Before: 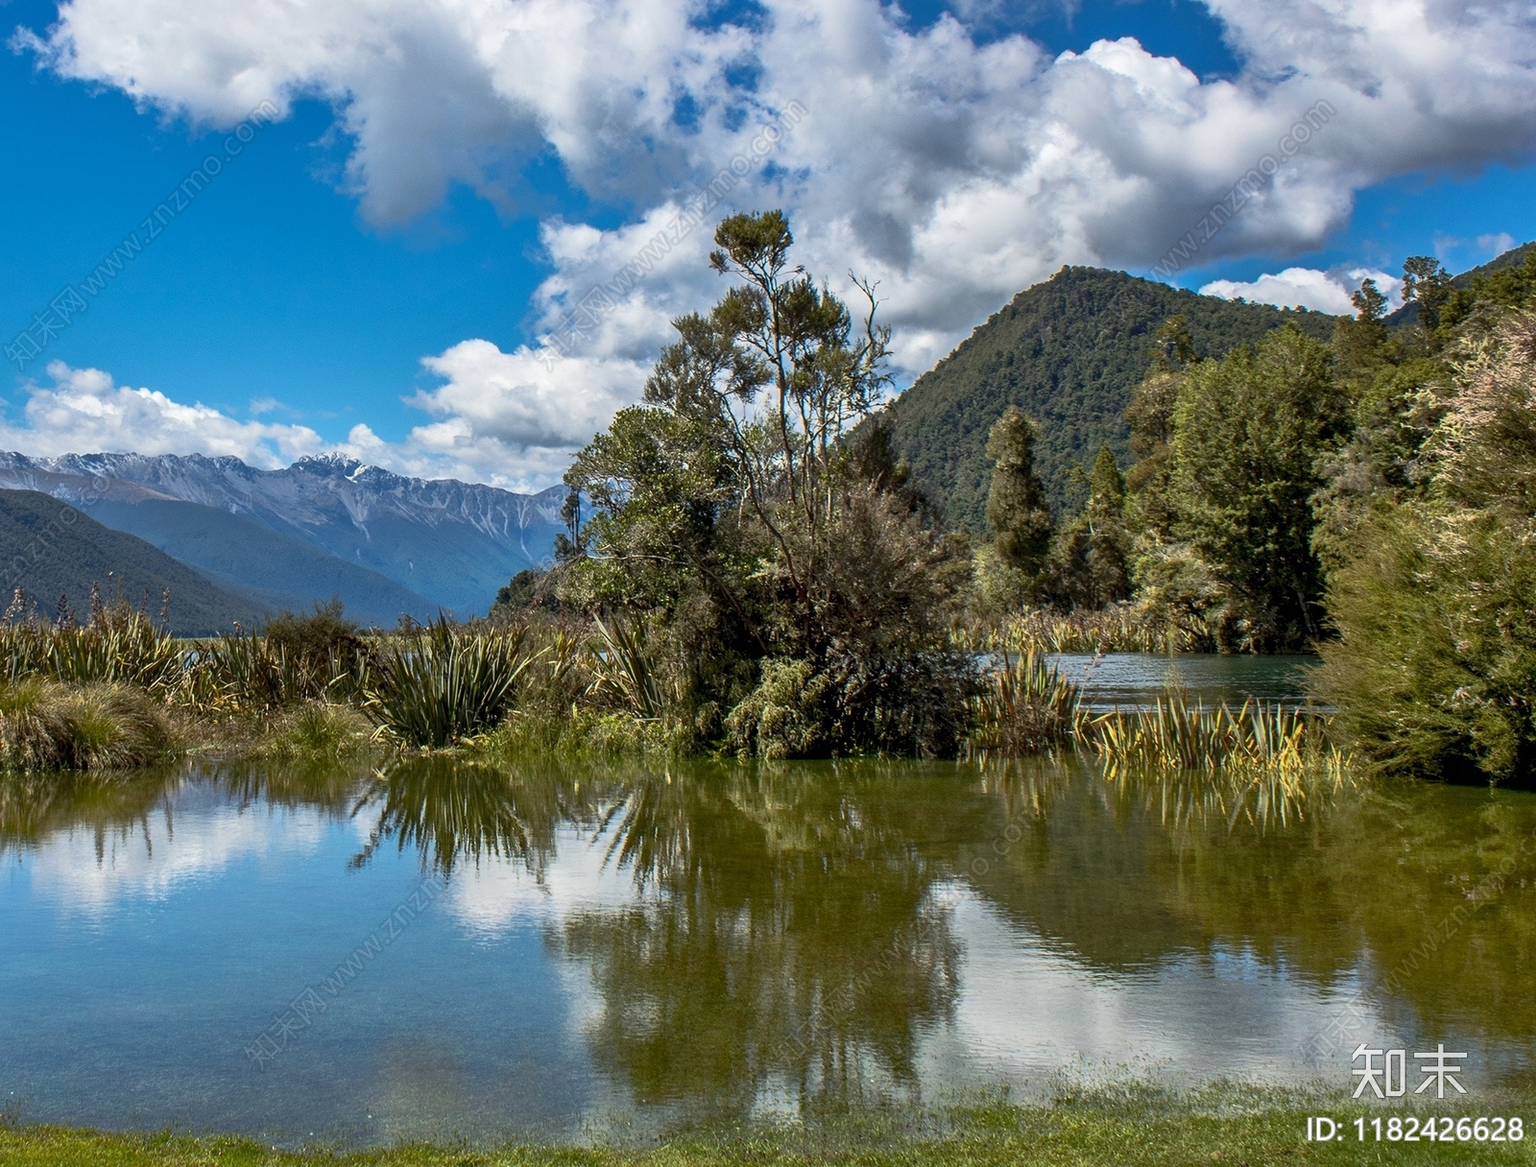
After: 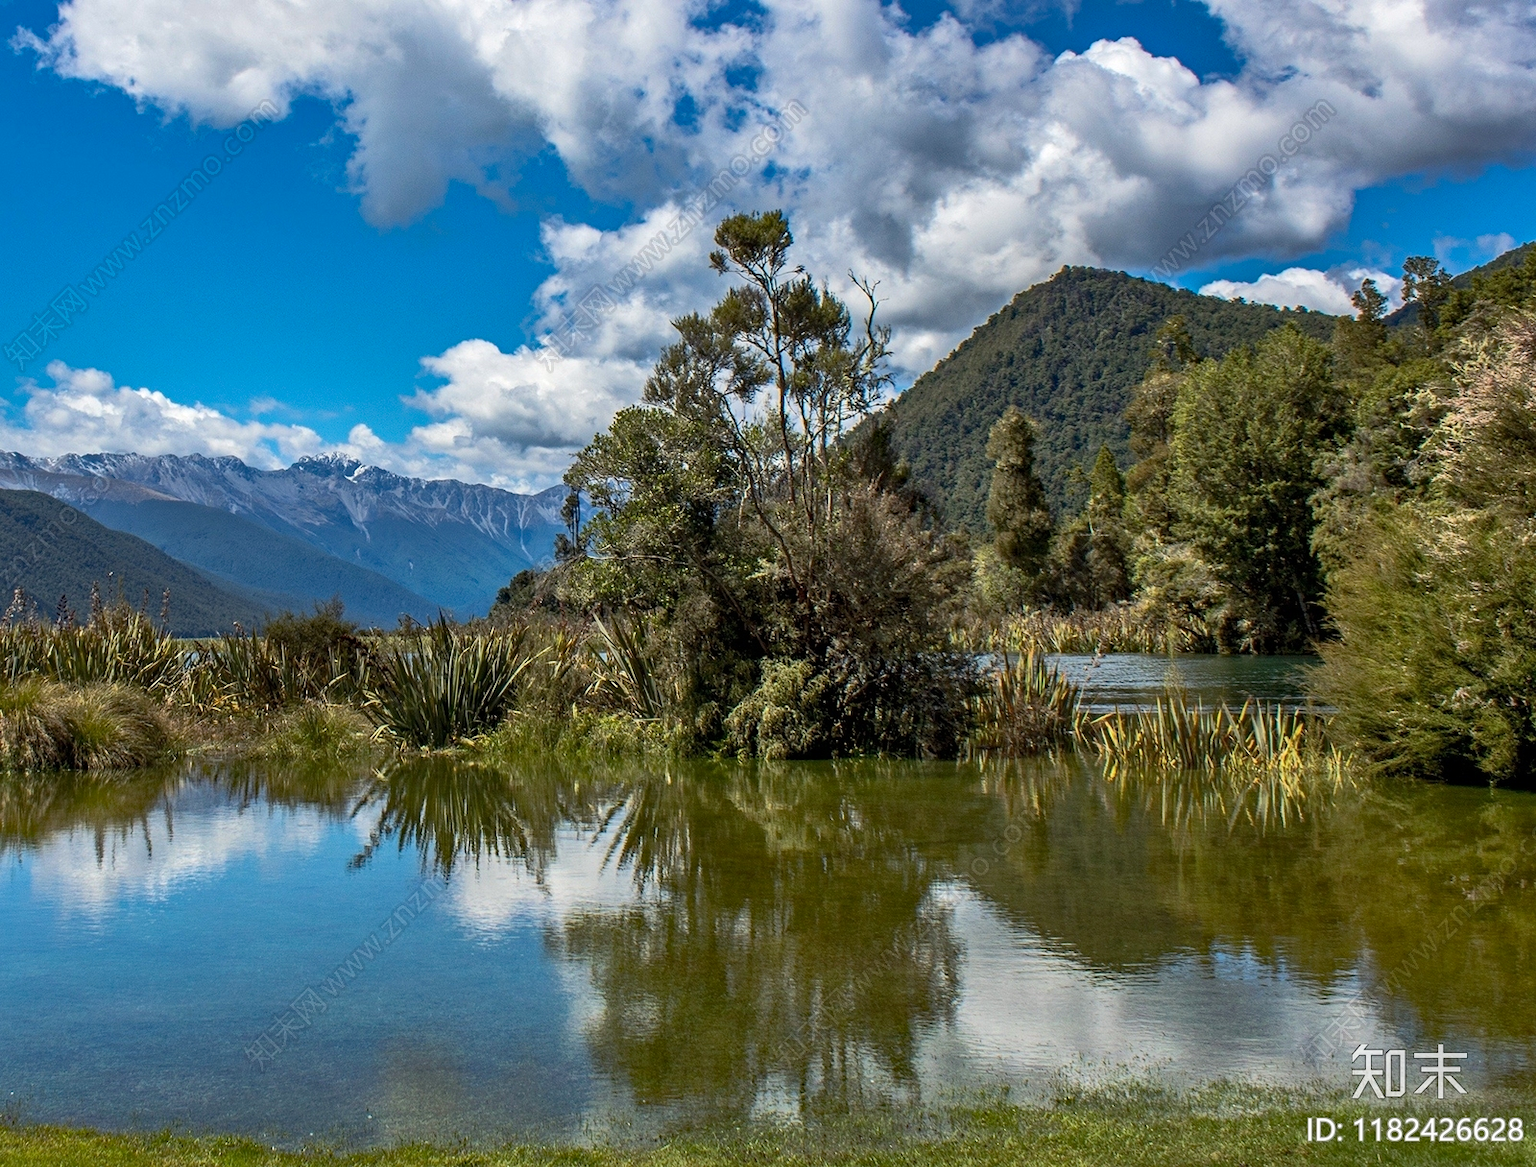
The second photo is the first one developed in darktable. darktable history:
haze removal: strength 0.278, distance 0.255, compatibility mode true, adaptive false
